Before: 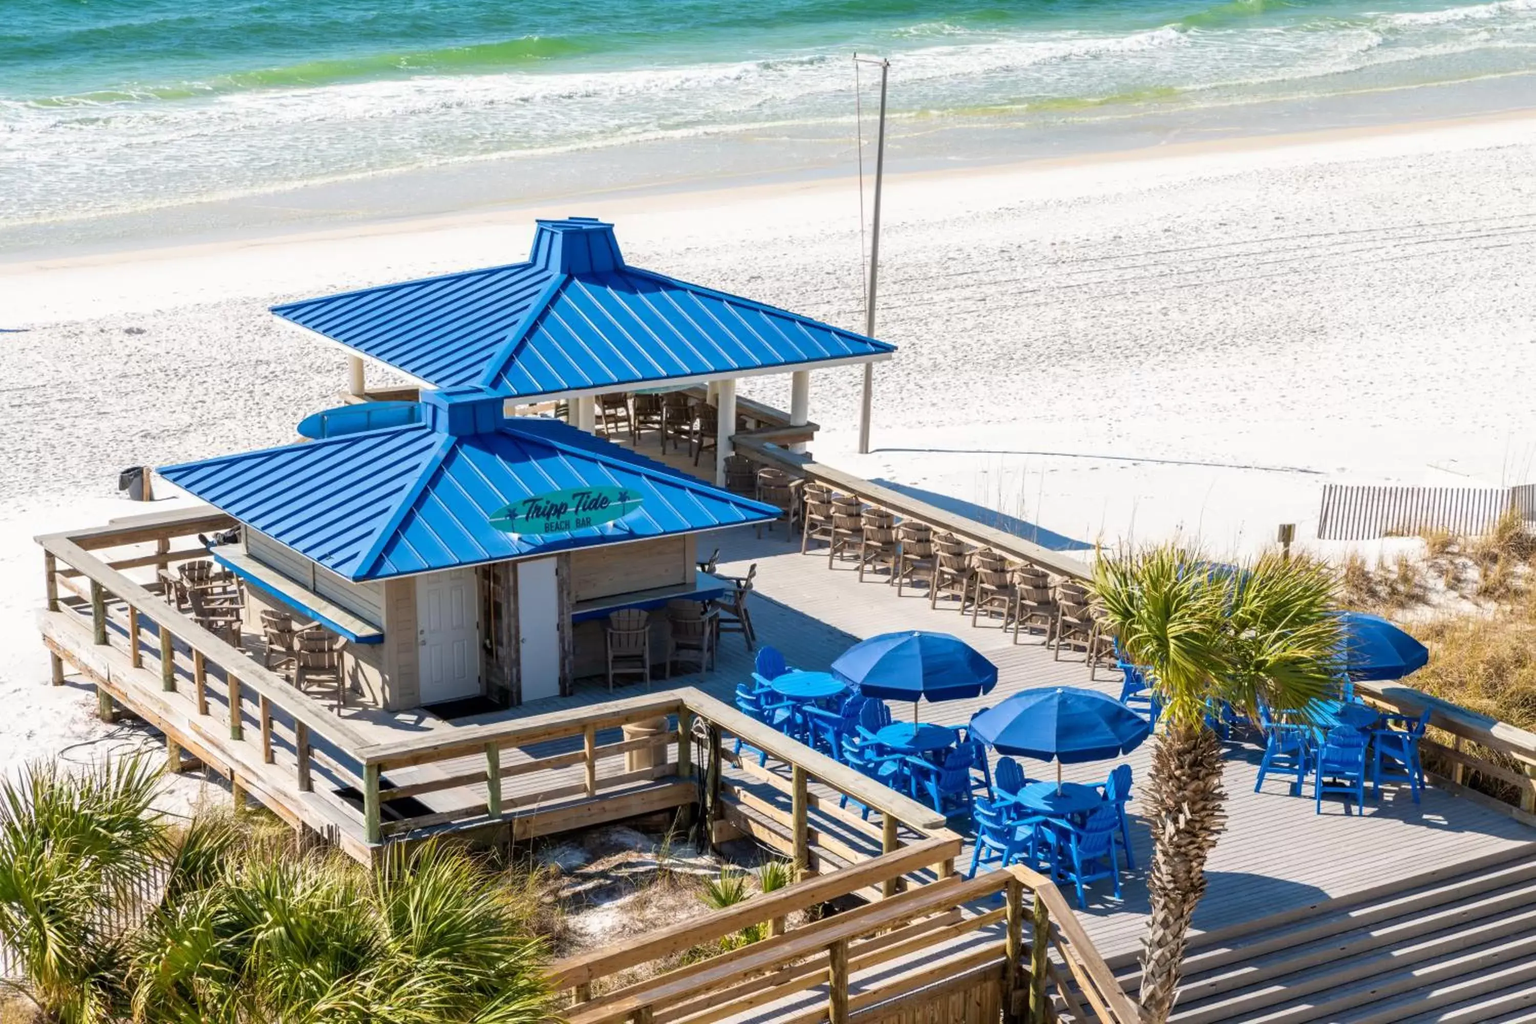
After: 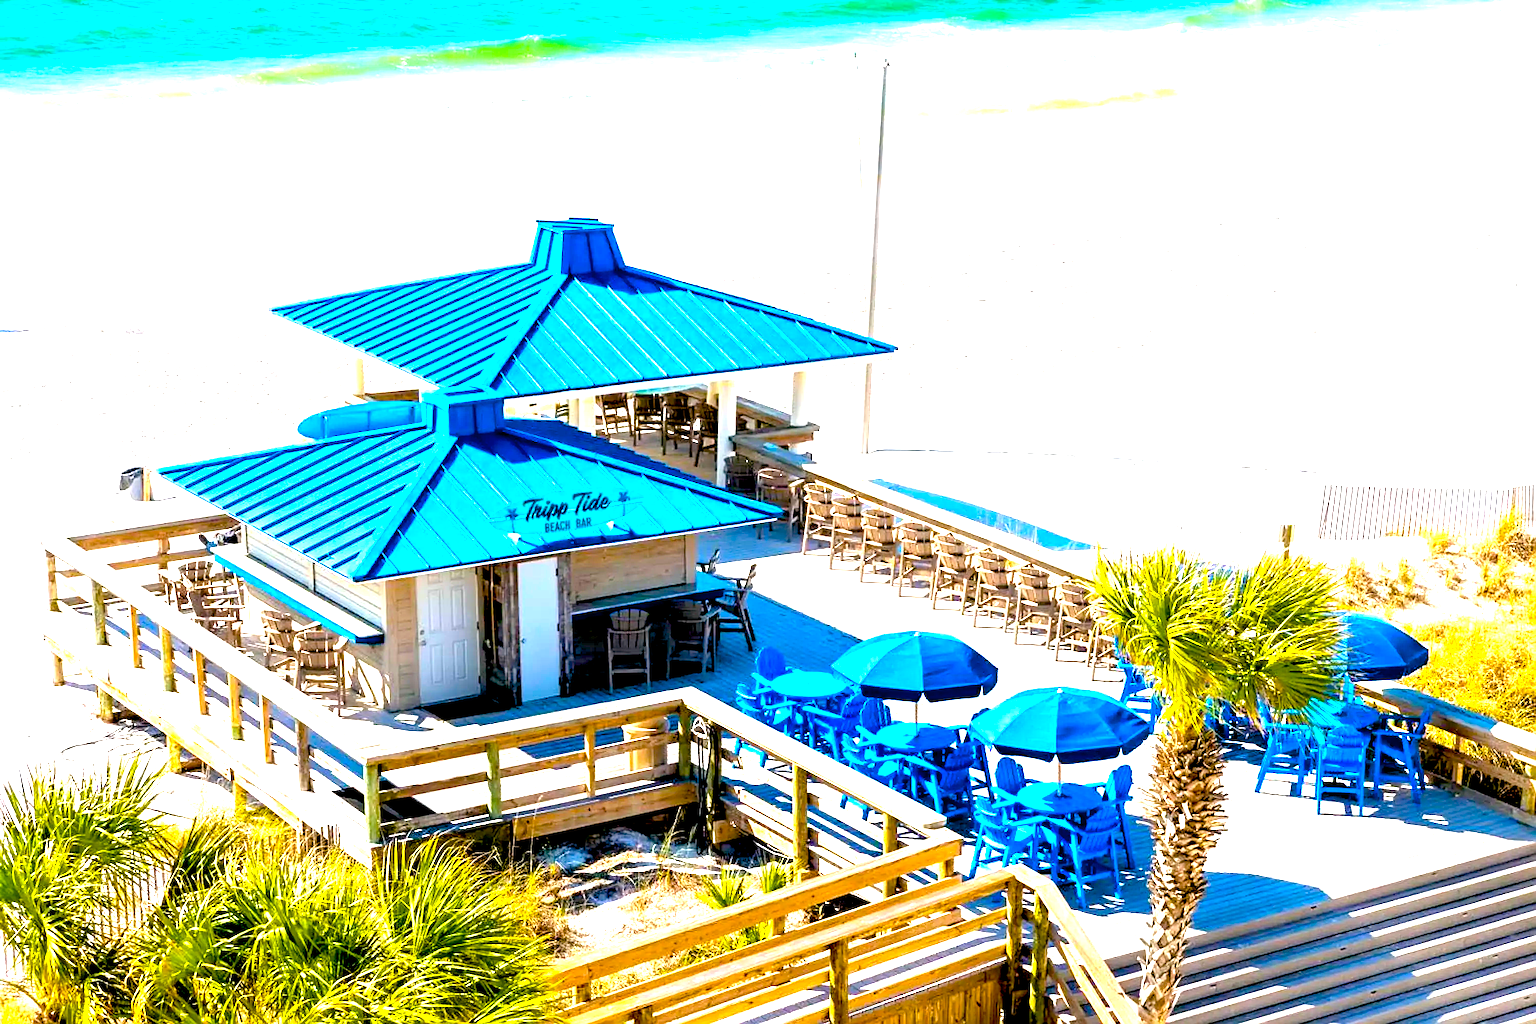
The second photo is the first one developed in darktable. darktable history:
base curve: preserve colors none
sharpen: on, module defaults
color balance rgb: global offset › luminance -0.337%, global offset › chroma 0.118%, global offset › hue 164.64°, linear chroma grading › global chroma 15.356%, perceptual saturation grading › global saturation 25.404%, perceptual brilliance grading › highlights 2.671%, global vibrance 25.058%
exposure: black level correction 0.014, exposure 1.789 EV, compensate exposure bias true, compensate highlight preservation false
